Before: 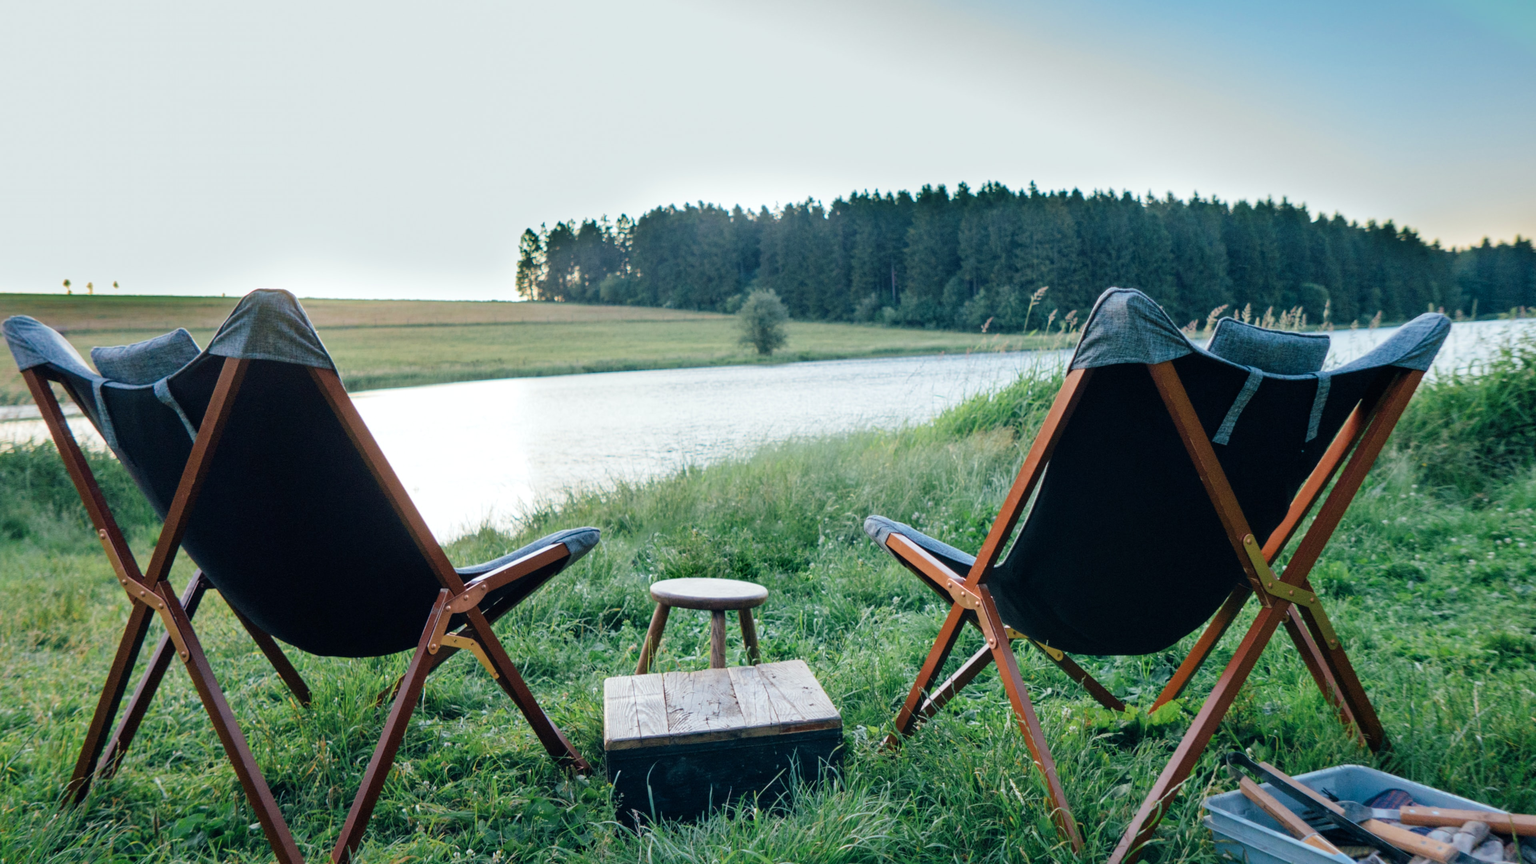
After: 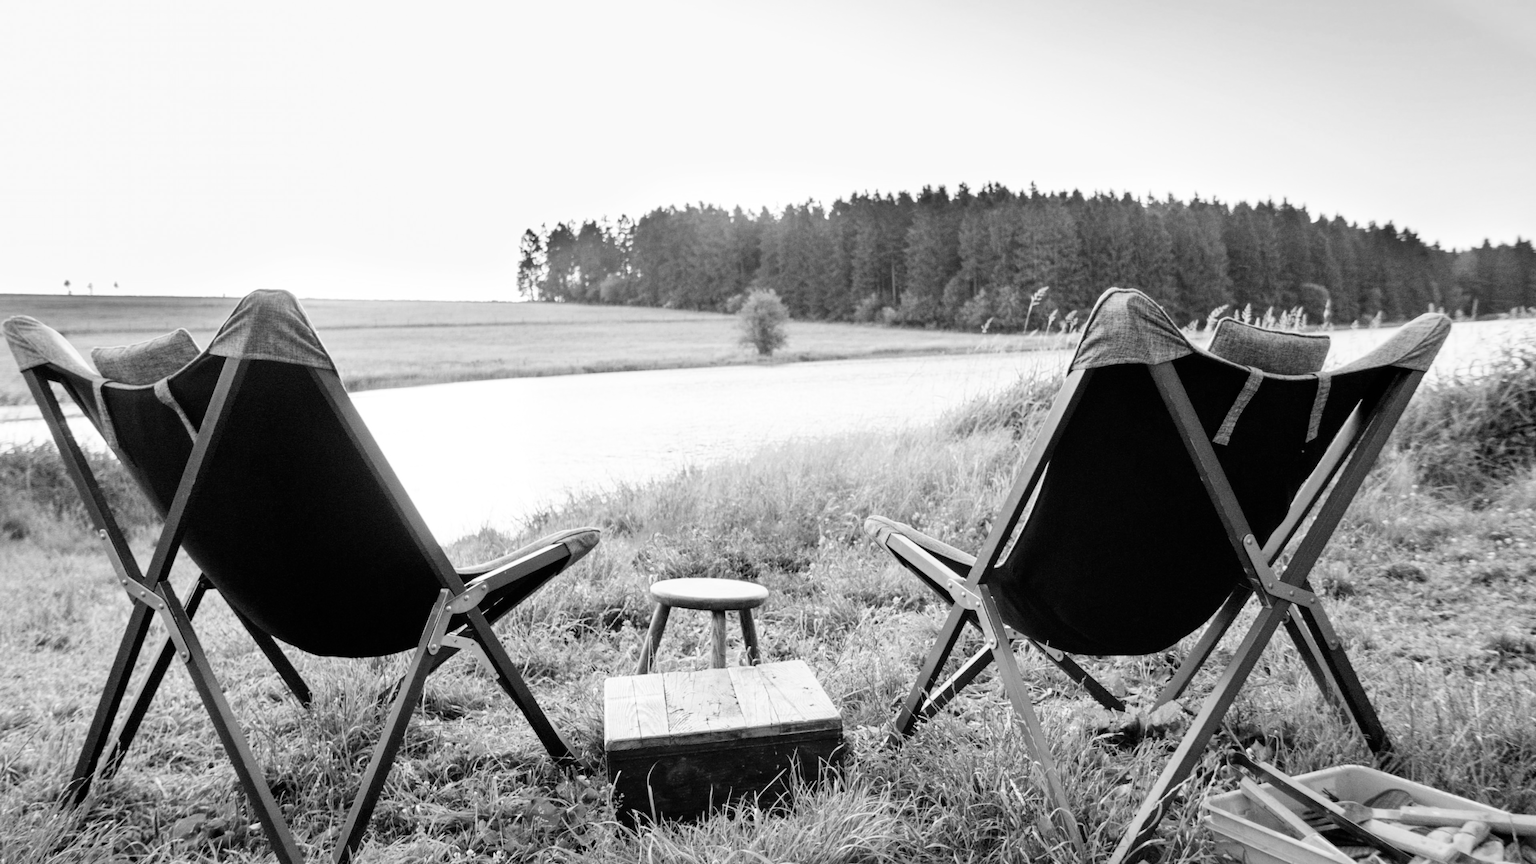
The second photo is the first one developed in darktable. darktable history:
monochrome: on, module defaults
filmic rgb: middle gray luminance 9.23%, black relative exposure -10.55 EV, white relative exposure 3.45 EV, threshold 6 EV, target black luminance 0%, hardness 5.98, latitude 59.69%, contrast 1.087, highlights saturation mix 5%, shadows ↔ highlights balance 29.23%, add noise in highlights 0, color science v3 (2019), use custom middle-gray values true, iterations of high-quality reconstruction 0, contrast in highlights soft, enable highlight reconstruction true
